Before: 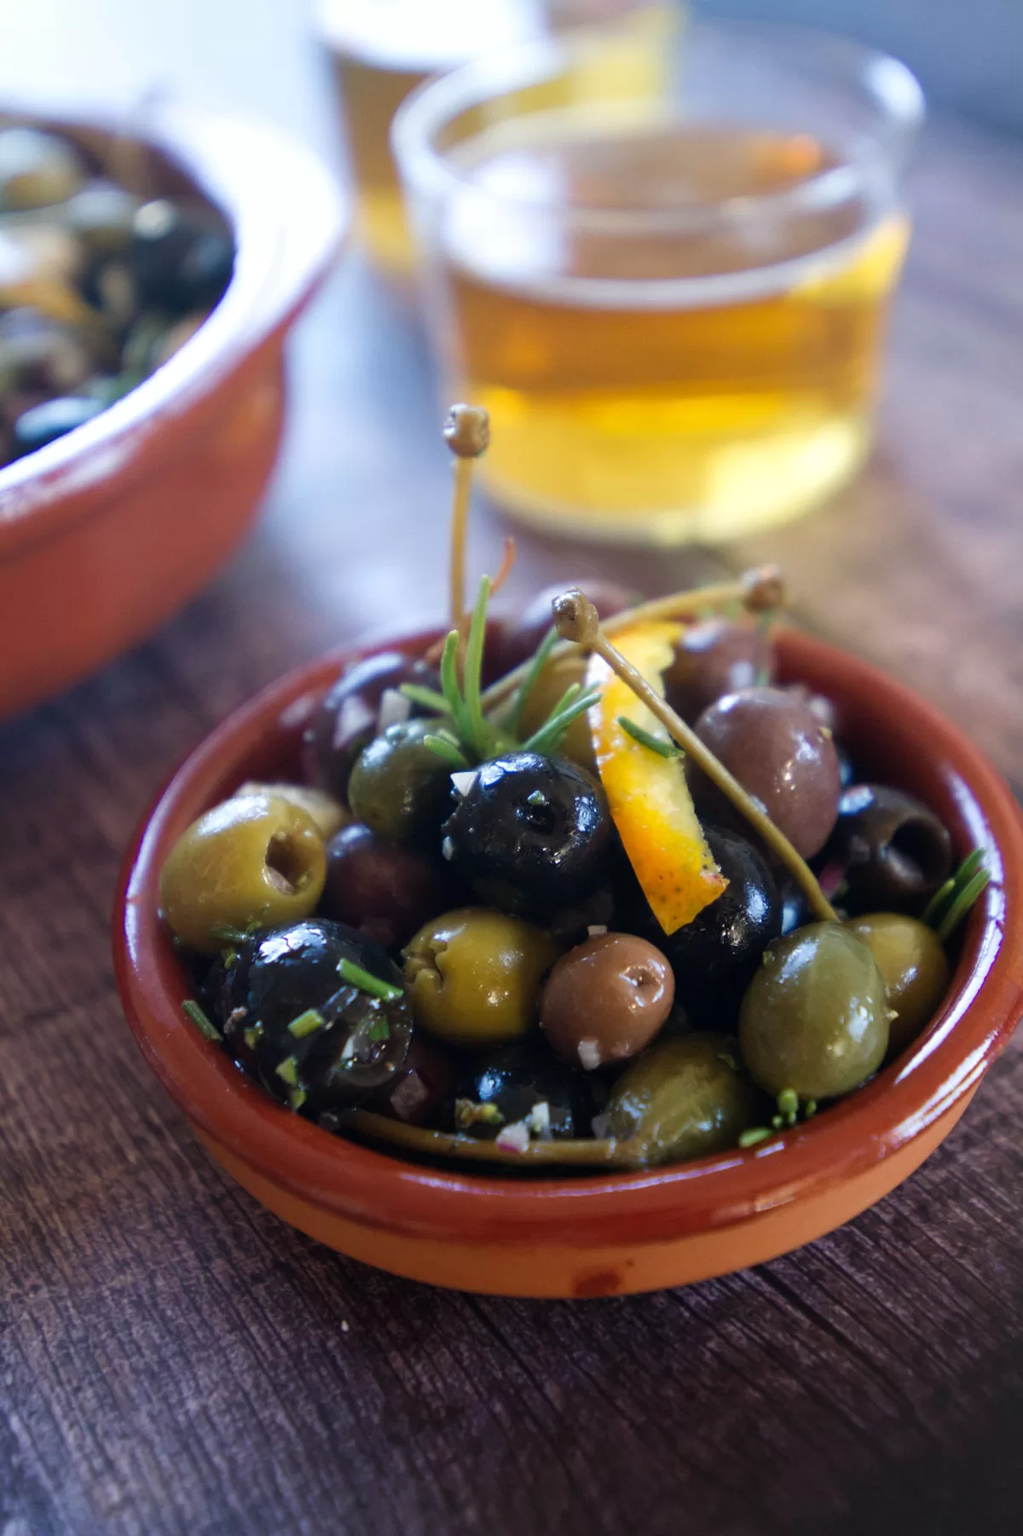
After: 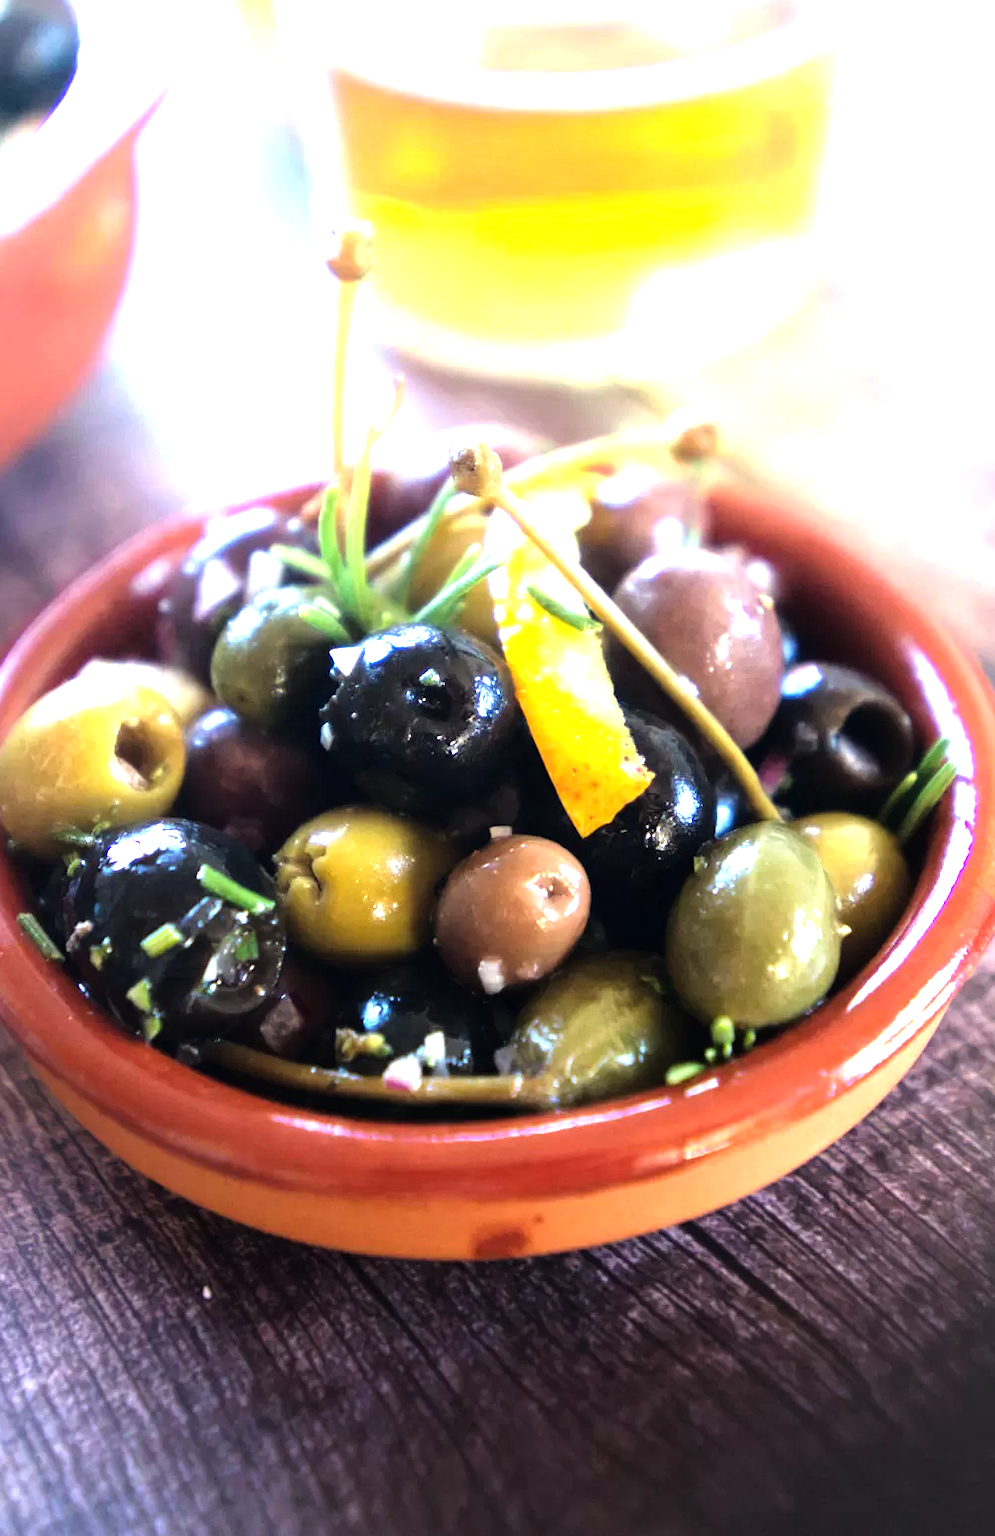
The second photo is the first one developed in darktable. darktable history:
exposure: black level correction 0, exposure 1.001 EV, compensate highlight preservation false
tone equalizer: -8 EV -1.05 EV, -7 EV -0.995 EV, -6 EV -0.844 EV, -5 EV -0.595 EV, -3 EV 0.592 EV, -2 EV 0.867 EV, -1 EV 0.988 EV, +0 EV 1.08 EV, mask exposure compensation -0.495 EV
crop: left 16.399%, top 14.087%
